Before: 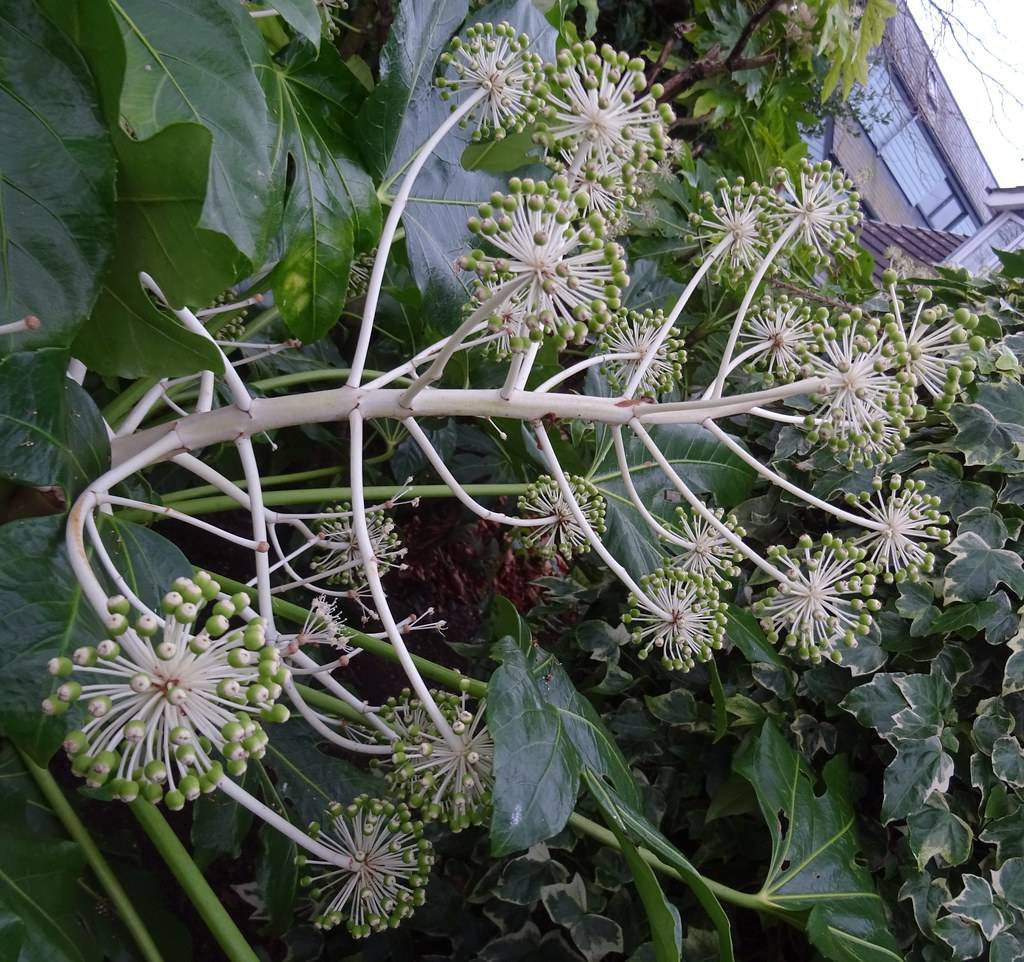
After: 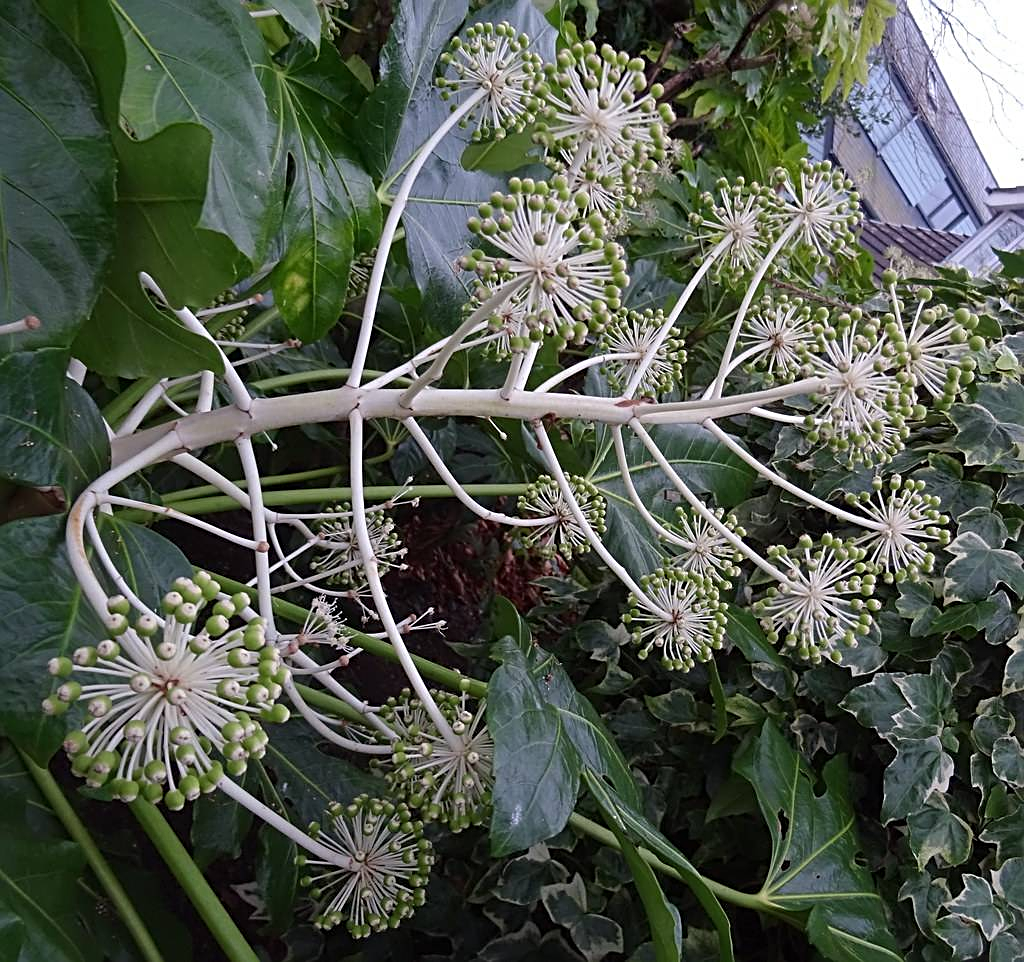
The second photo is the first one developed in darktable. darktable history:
sharpen: radius 2.738
